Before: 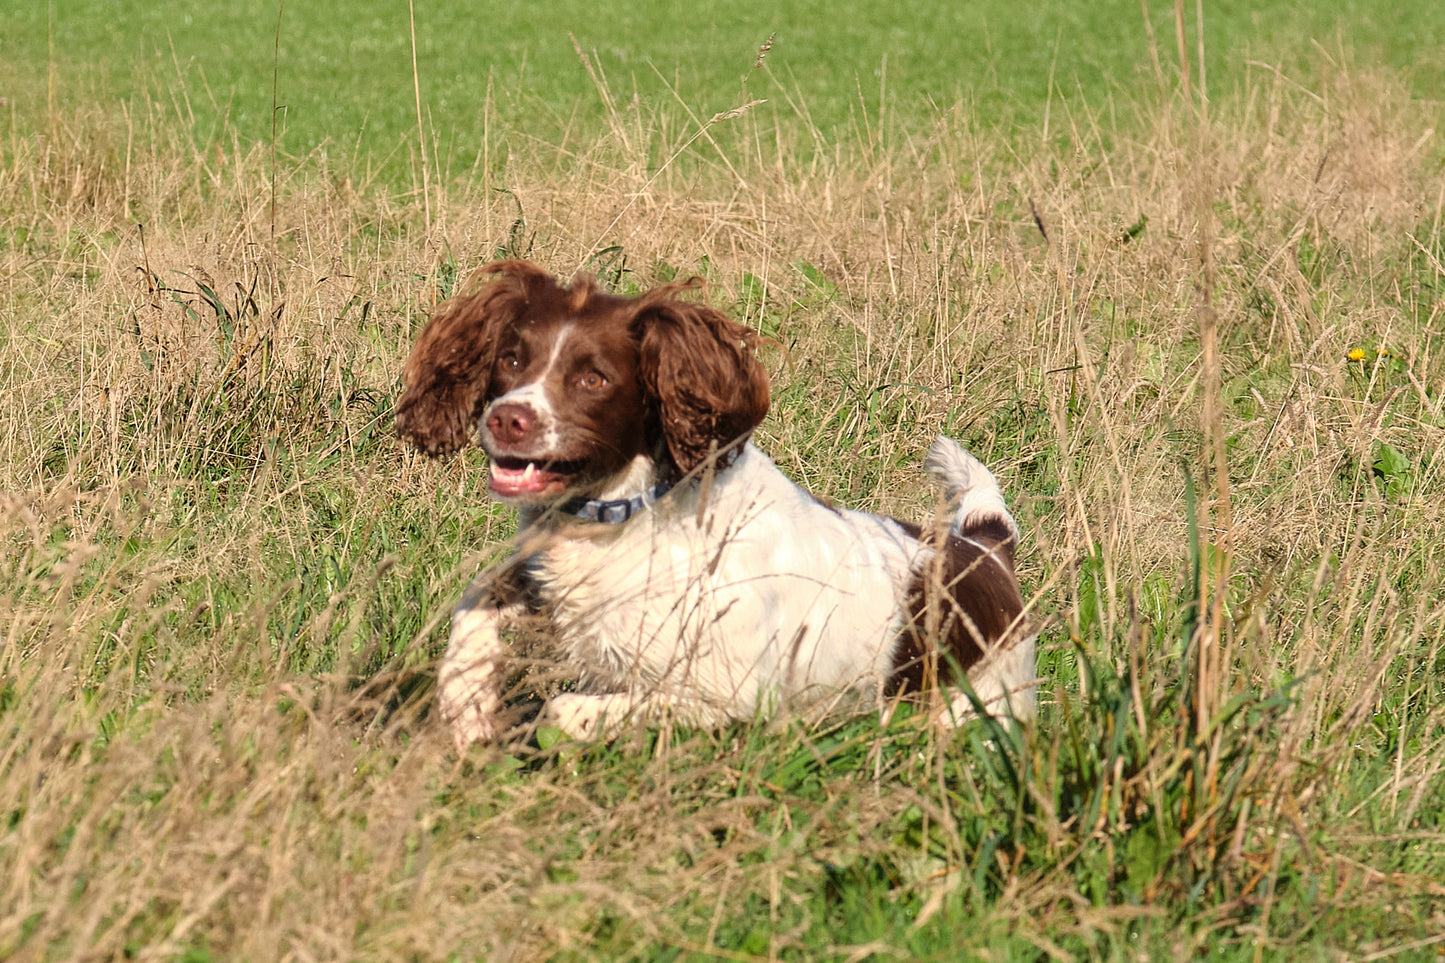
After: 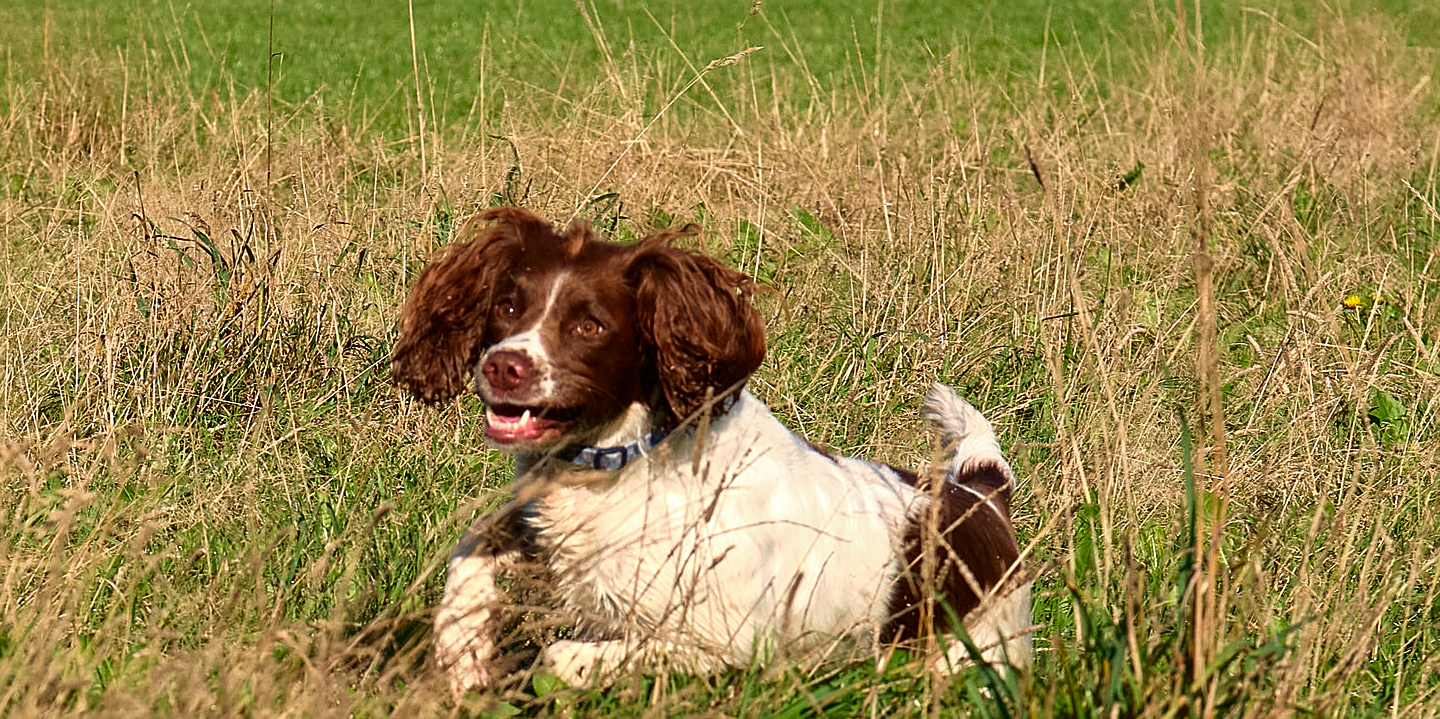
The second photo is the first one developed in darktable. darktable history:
sharpen: on, module defaults
crop: left 0.296%, top 5.515%, bottom 19.78%
contrast brightness saturation: contrast 0.066, brightness -0.152, saturation 0.11
velvia: on, module defaults
